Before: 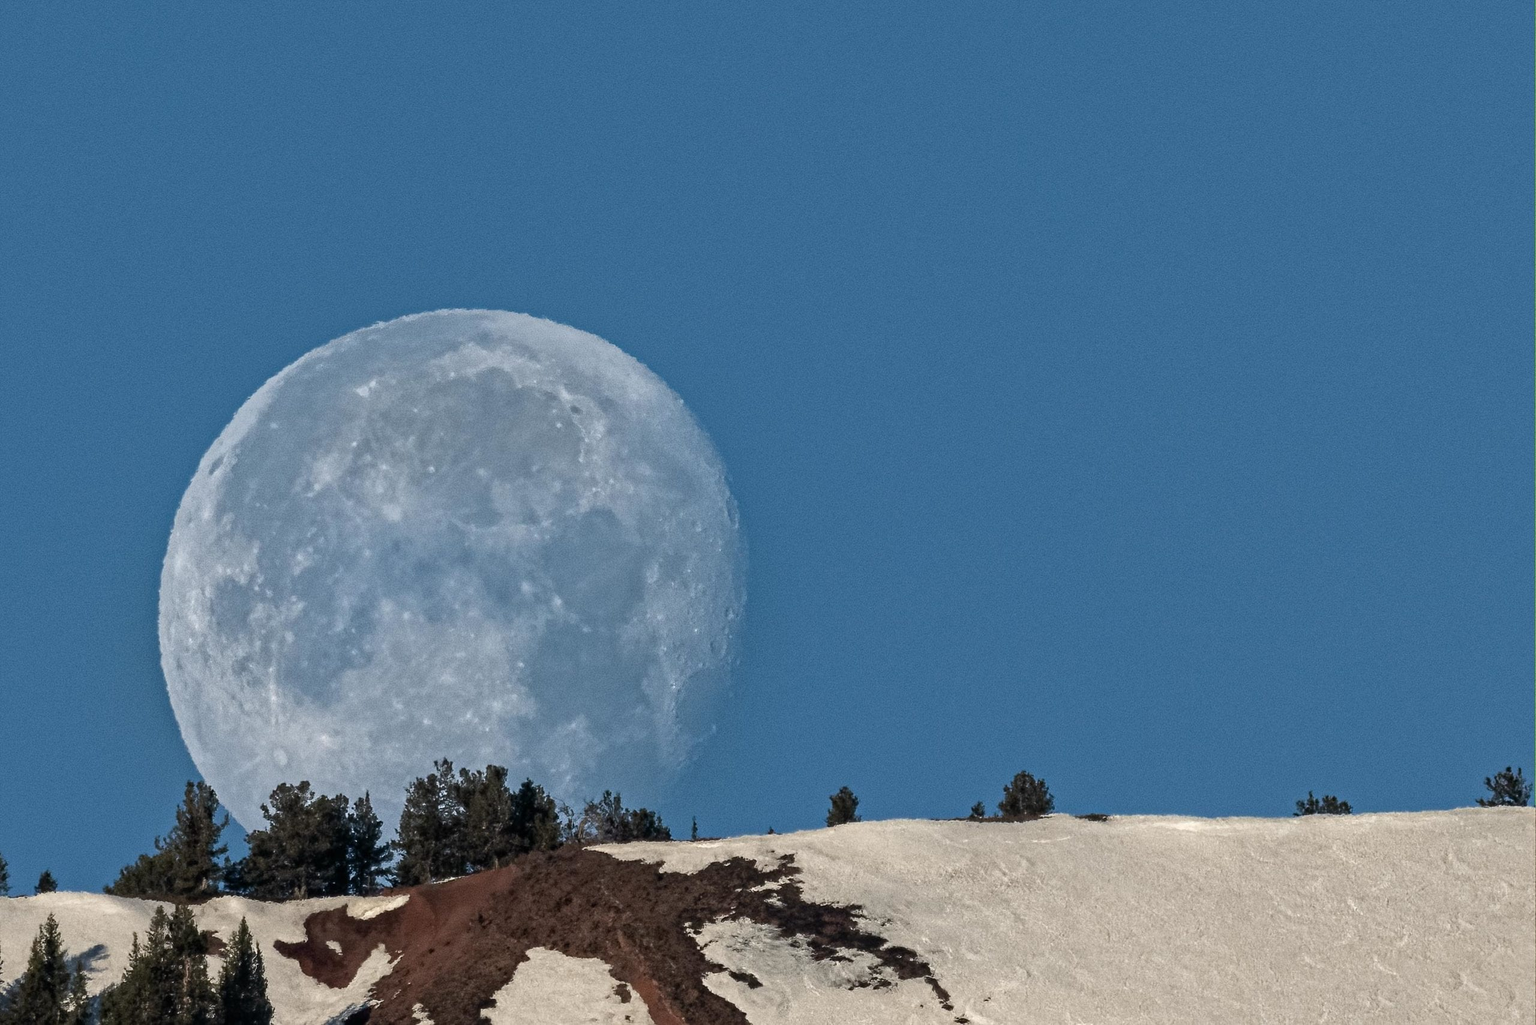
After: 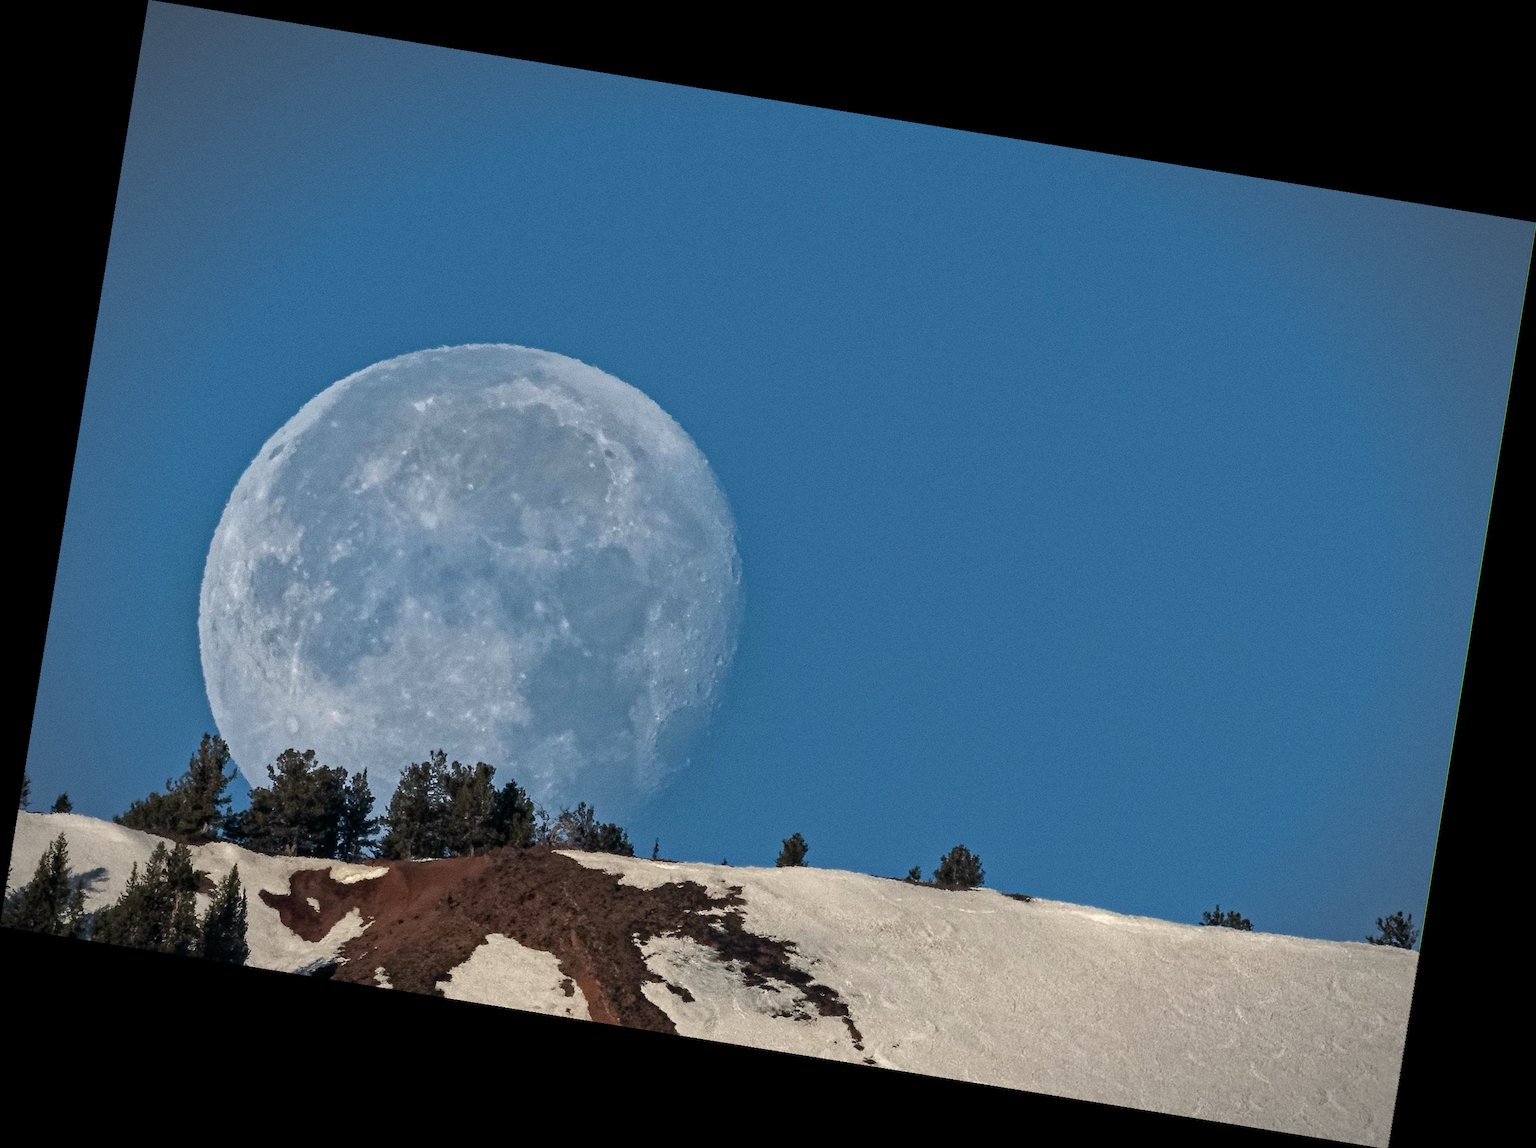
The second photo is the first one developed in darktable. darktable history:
rotate and perspective: rotation 9.12°, automatic cropping off
vignetting: automatic ratio true
color balance rgb: perceptual saturation grading › global saturation 10%, global vibrance 10%
